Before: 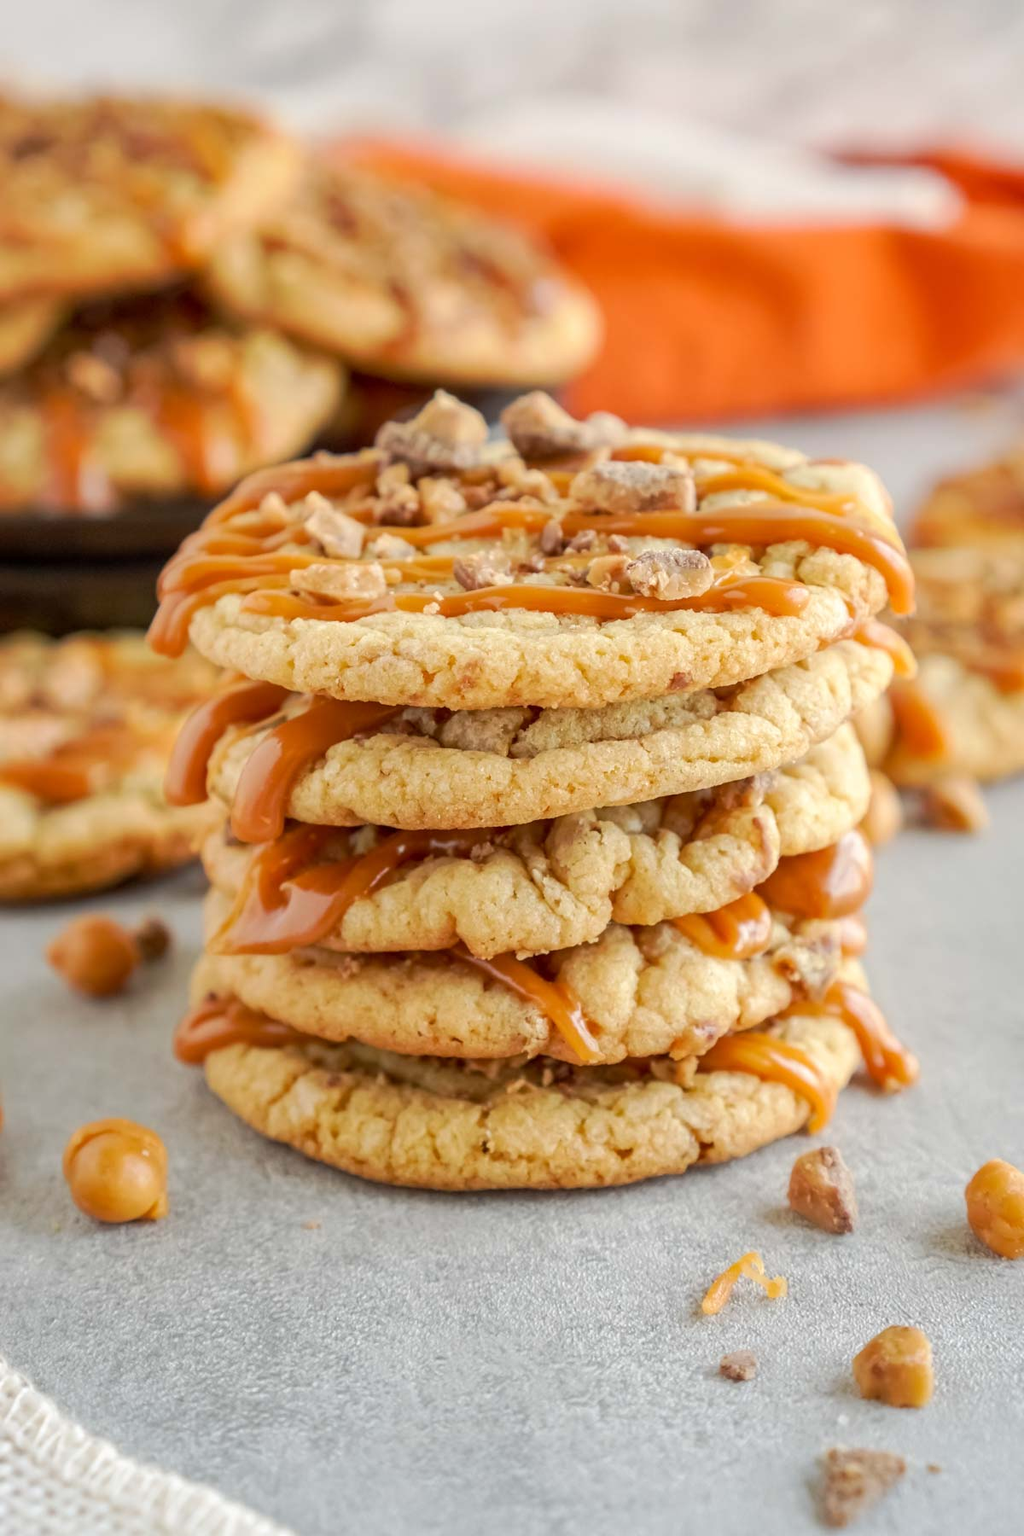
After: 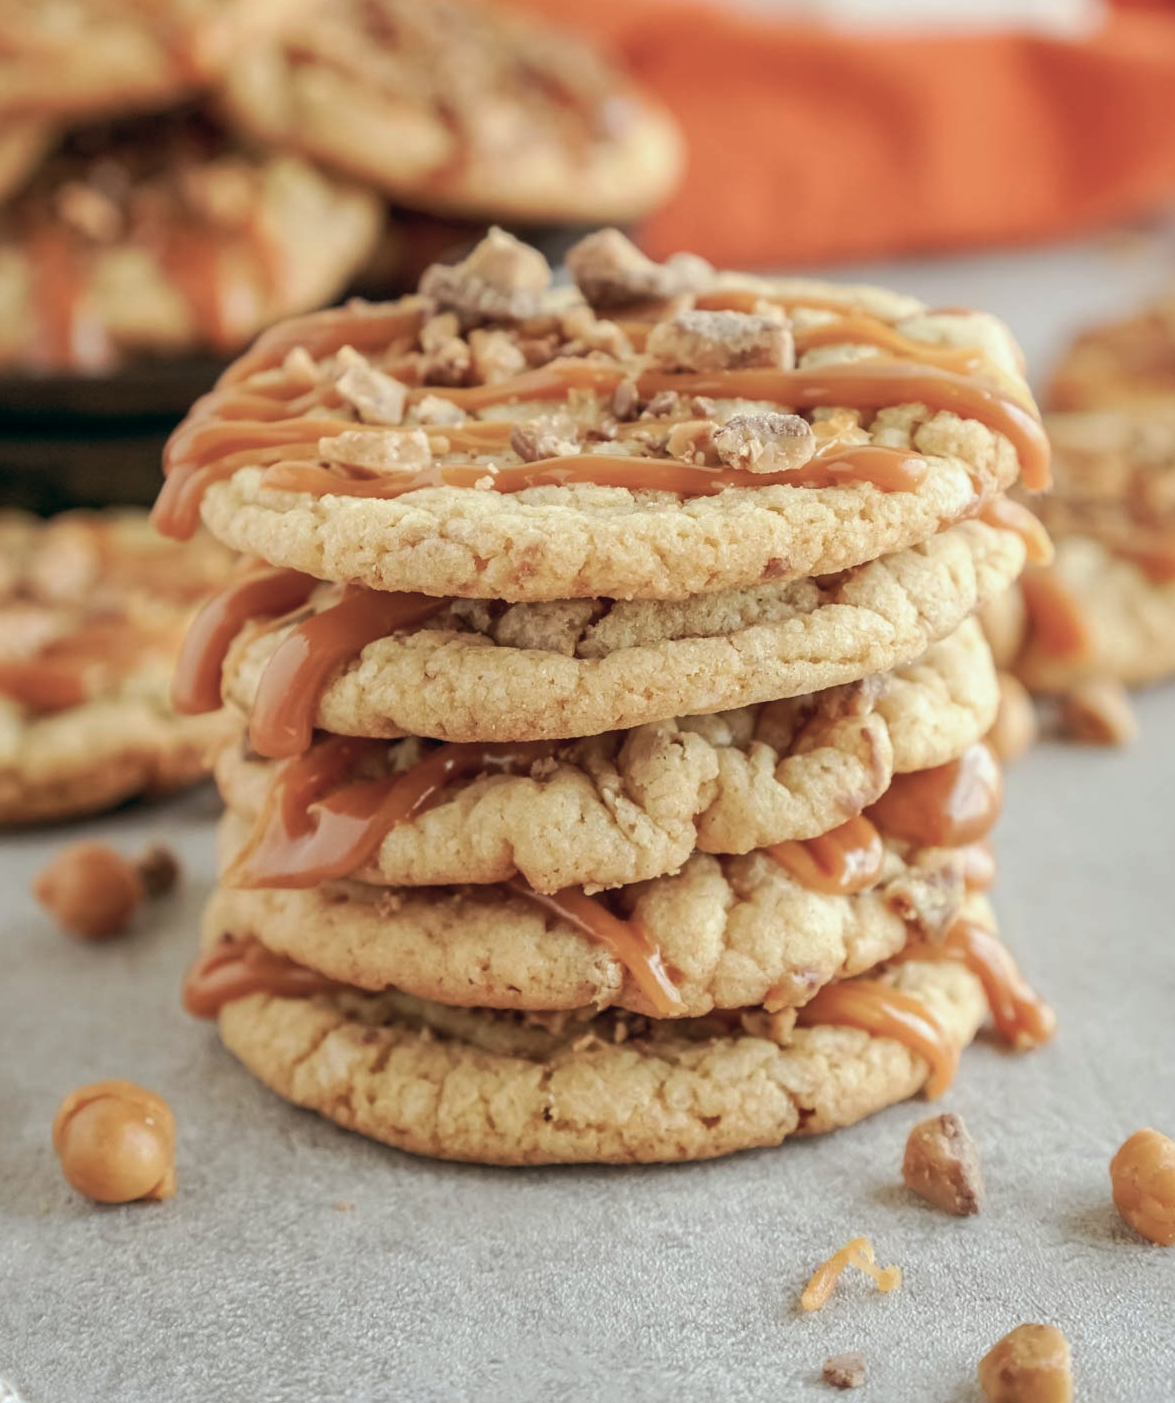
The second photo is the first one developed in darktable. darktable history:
color balance: lift [1, 0.994, 1.002, 1.006], gamma [0.957, 1.081, 1.016, 0.919], gain [0.97, 0.972, 1.01, 1.028], input saturation 91.06%, output saturation 79.8%
crop and rotate: left 1.814%, top 12.818%, right 0.25%, bottom 9.225%
